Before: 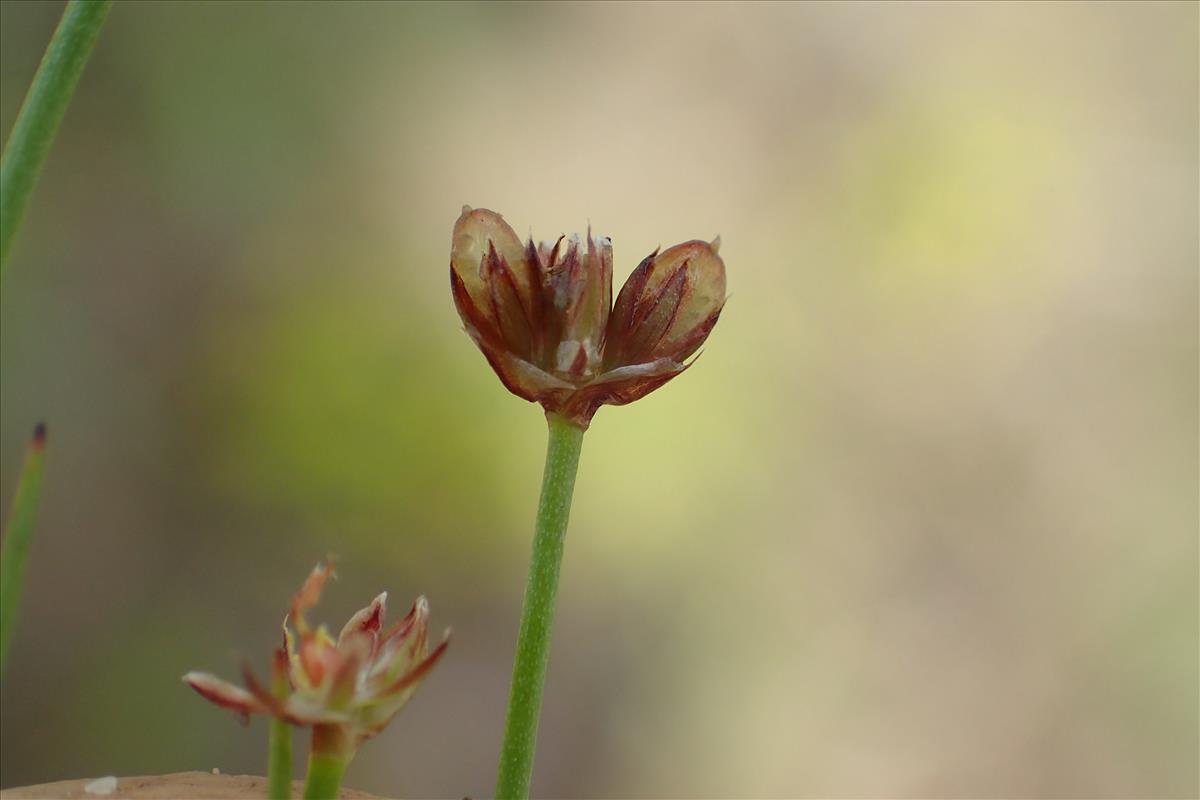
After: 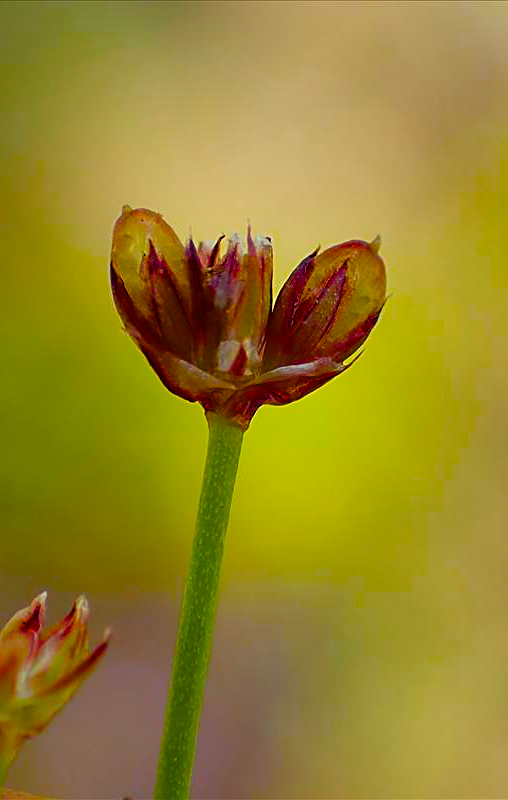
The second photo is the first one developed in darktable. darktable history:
sharpen: on, module defaults
crop: left 28.403%, right 29.245%
shadows and highlights: radius 108.1, shadows 44.67, highlights -67.81, low approximation 0.01, soften with gaussian
color balance rgb: shadows lift › luminance -21.336%, shadows lift › chroma 8.885%, shadows lift › hue 285.73°, perceptual saturation grading › global saturation 64.165%, perceptual saturation grading › highlights 59.021%, perceptual saturation grading › mid-tones 49.826%, perceptual saturation grading › shadows 50.21%
